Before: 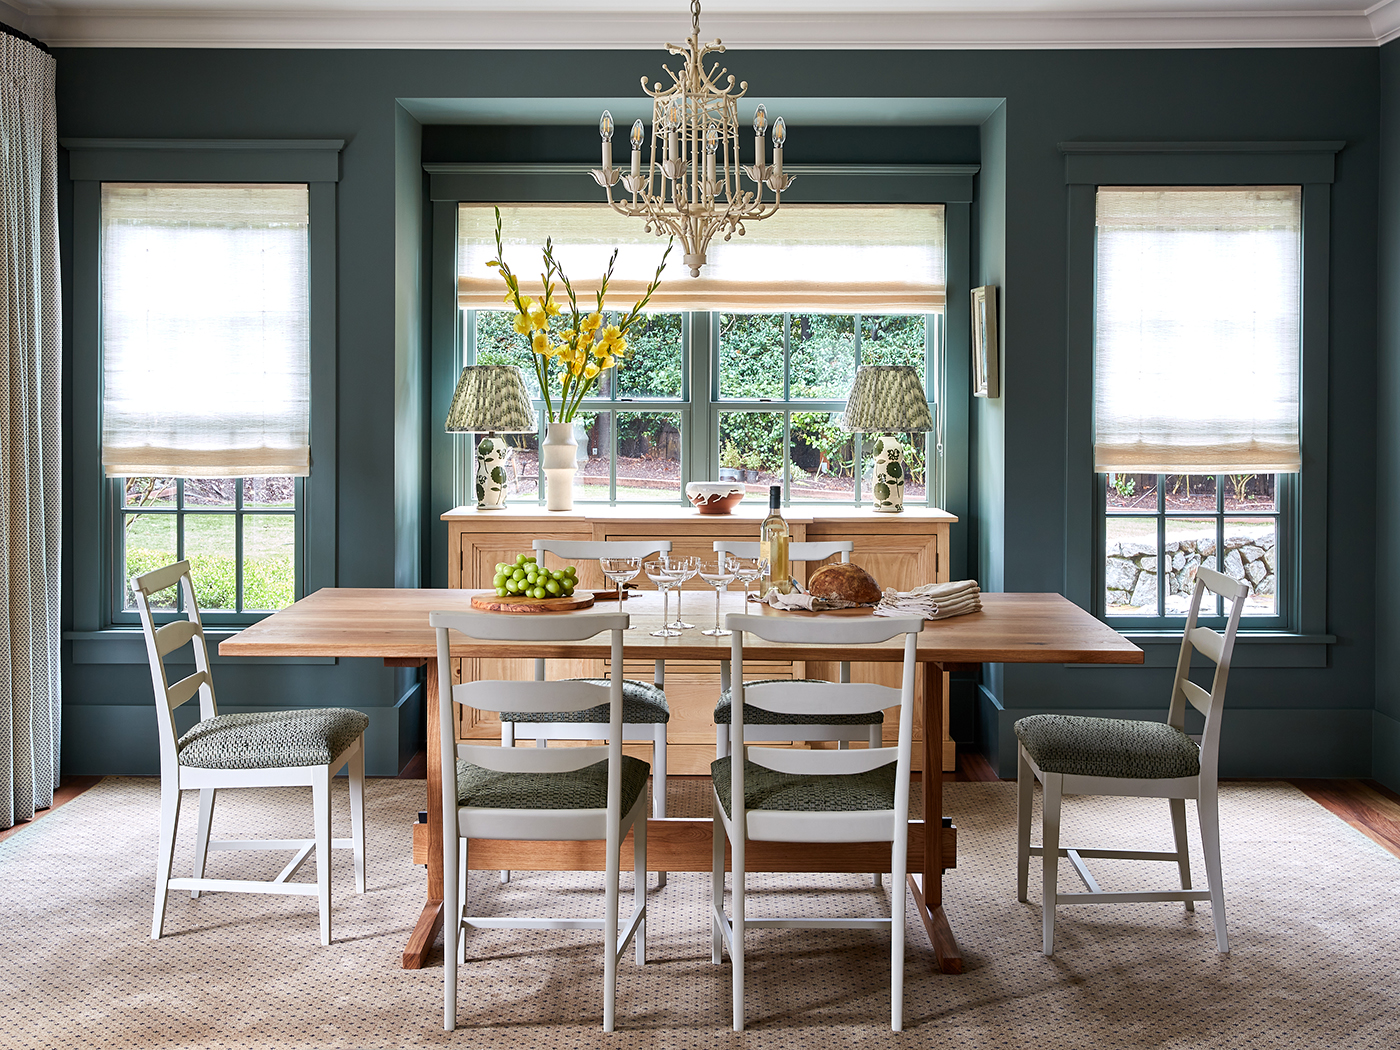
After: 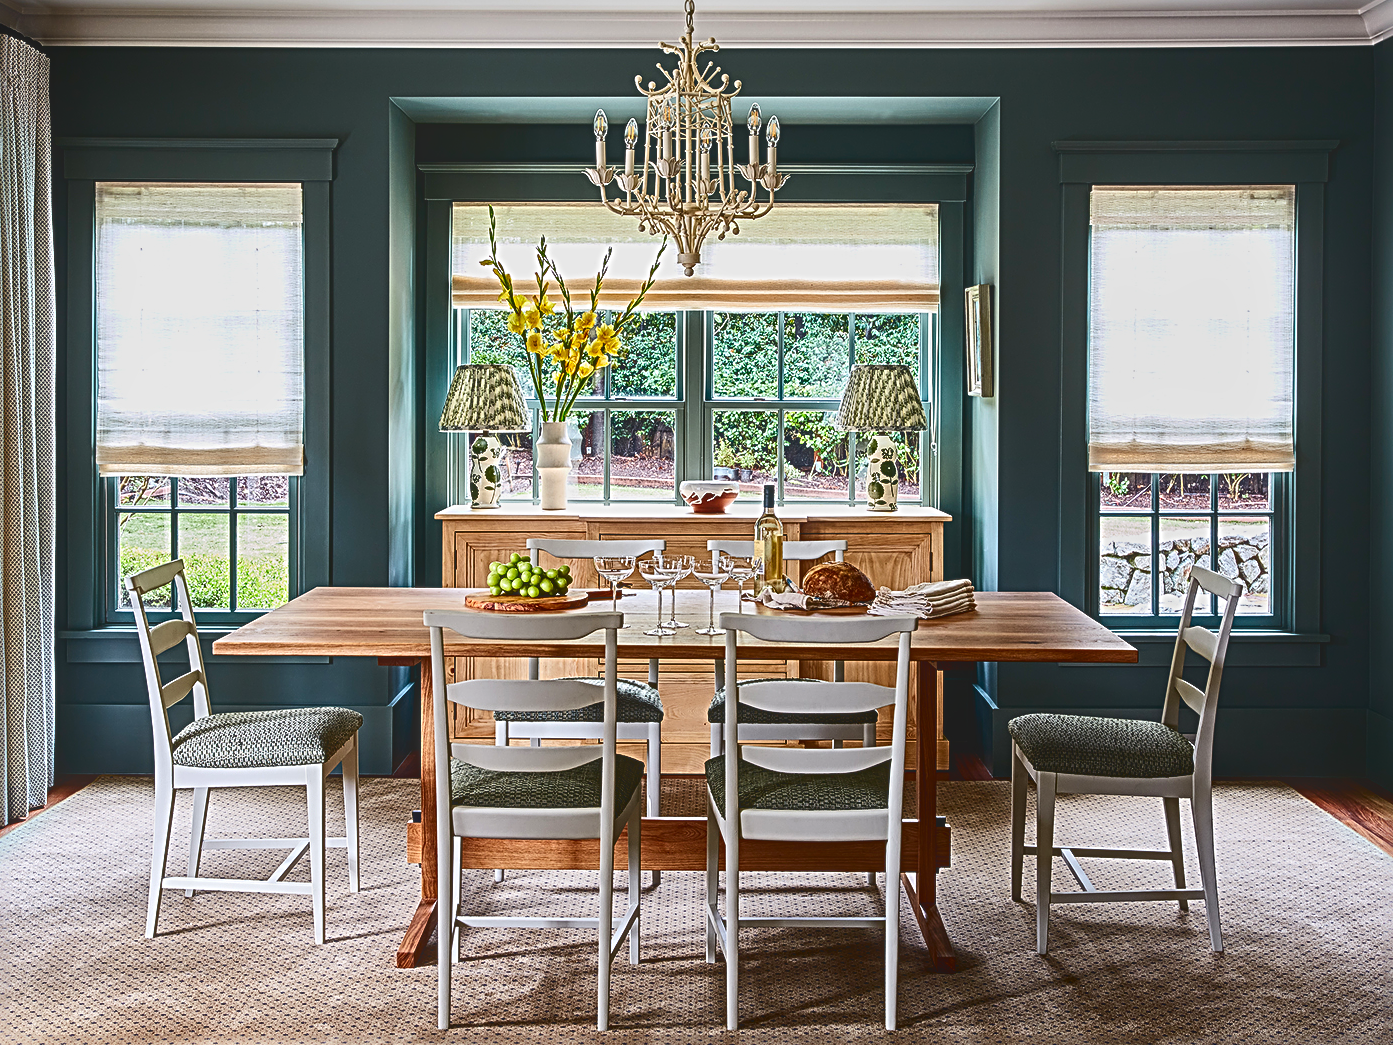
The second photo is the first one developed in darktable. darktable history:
crop and rotate: left 0.477%, top 0.183%, bottom 0.237%
contrast brightness saturation: contrast 0.222, brightness -0.184, saturation 0.236
local contrast: highlights 45%, shadows 2%, detail 98%
sharpen: radius 3.64, amount 0.942
